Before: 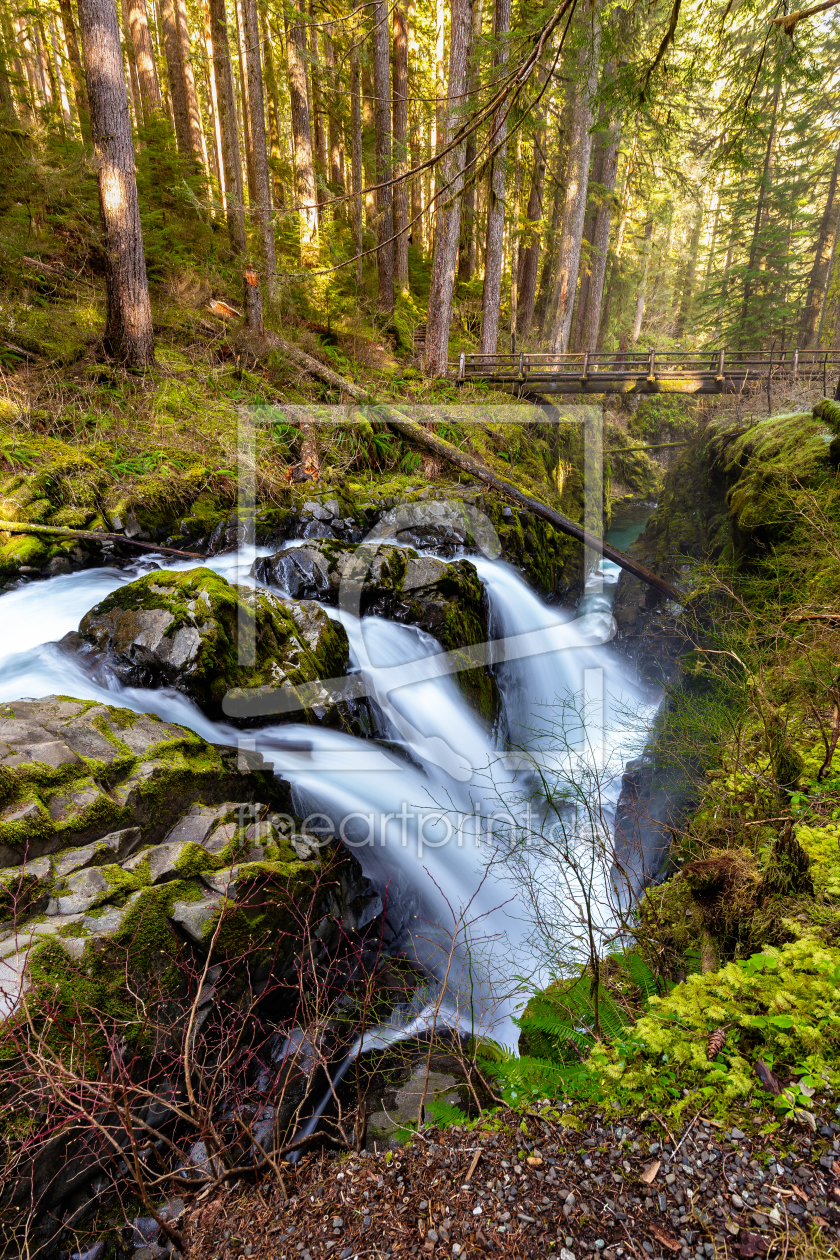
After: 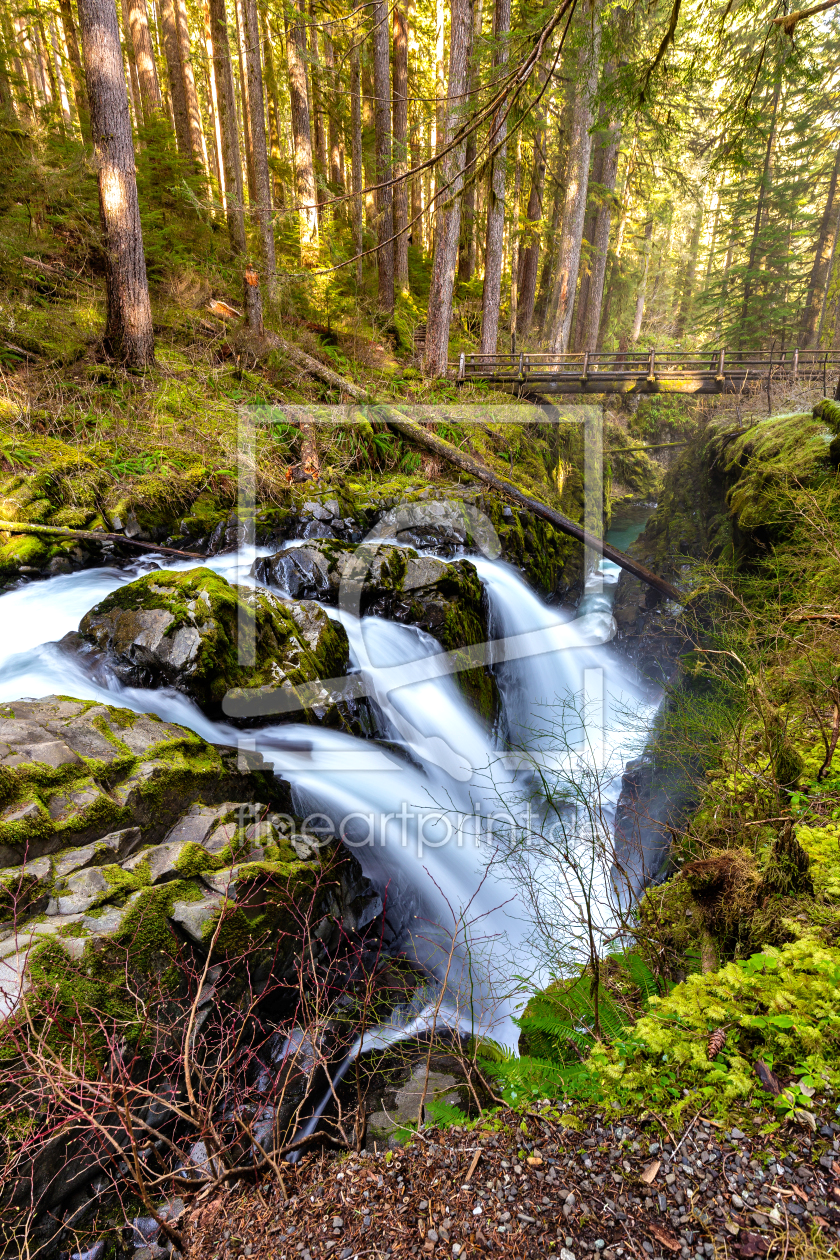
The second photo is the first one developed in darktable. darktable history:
exposure: exposure 0.203 EV, compensate highlight preservation false
shadows and highlights: soften with gaussian
tone equalizer: edges refinement/feathering 500, mask exposure compensation -1.57 EV, preserve details no
